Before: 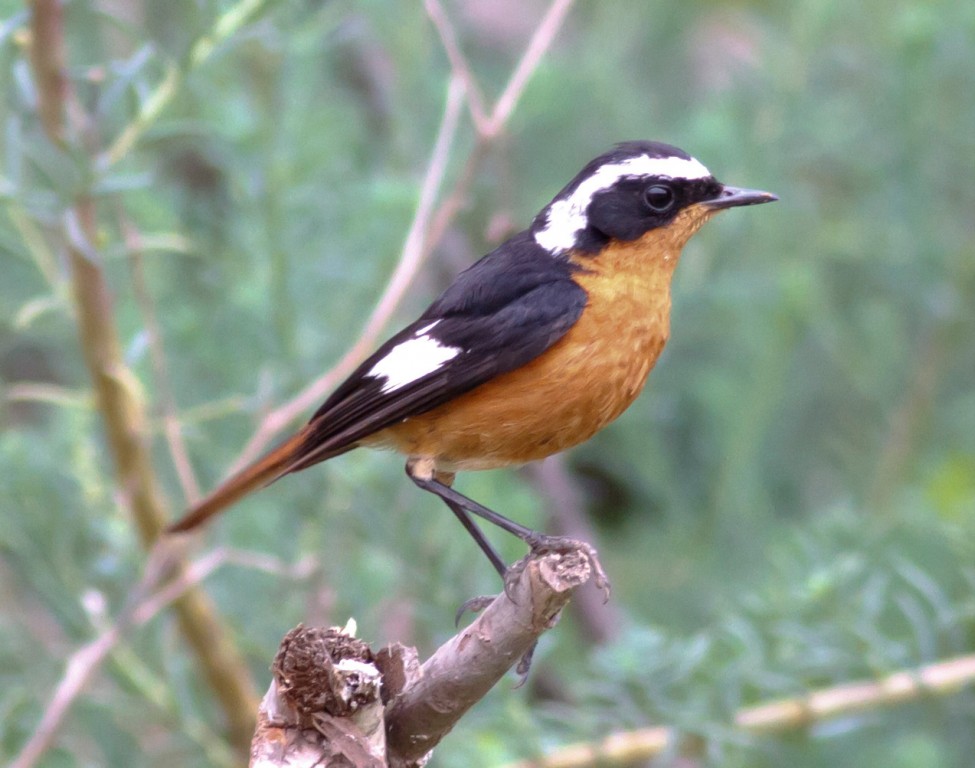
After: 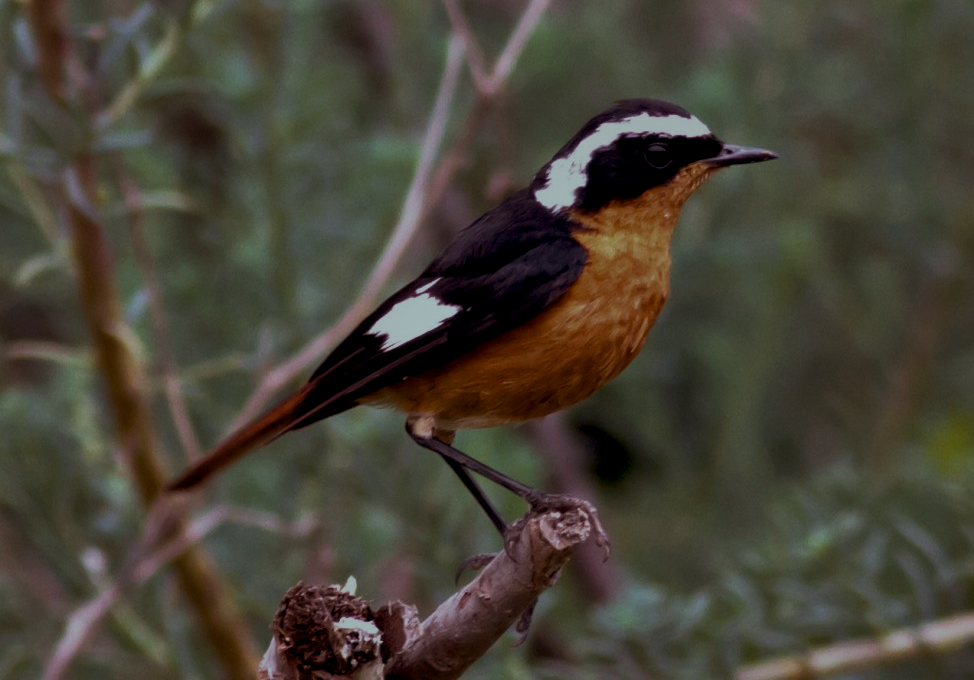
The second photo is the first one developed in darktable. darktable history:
contrast equalizer: y [[0.6 ×6], [0.55 ×6], [0 ×6], [0 ×6], [0 ×6]]
color balance rgb: shadows lift › chroma 9.723%, shadows lift › hue 46.61°, highlights gain › luminance 15.431%, highlights gain › chroma 3.876%, highlights gain › hue 209.65°, perceptual saturation grading › global saturation -0.024%, perceptual saturation grading › highlights -19.695%, perceptual saturation grading › shadows 20.159%, perceptual brilliance grading › highlights 6.813%, perceptual brilliance grading › mid-tones 17.412%, perceptual brilliance grading › shadows -5.548%
crop and rotate: top 5.523%, bottom 5.905%
exposure: exposure -2.402 EV, compensate highlight preservation false
